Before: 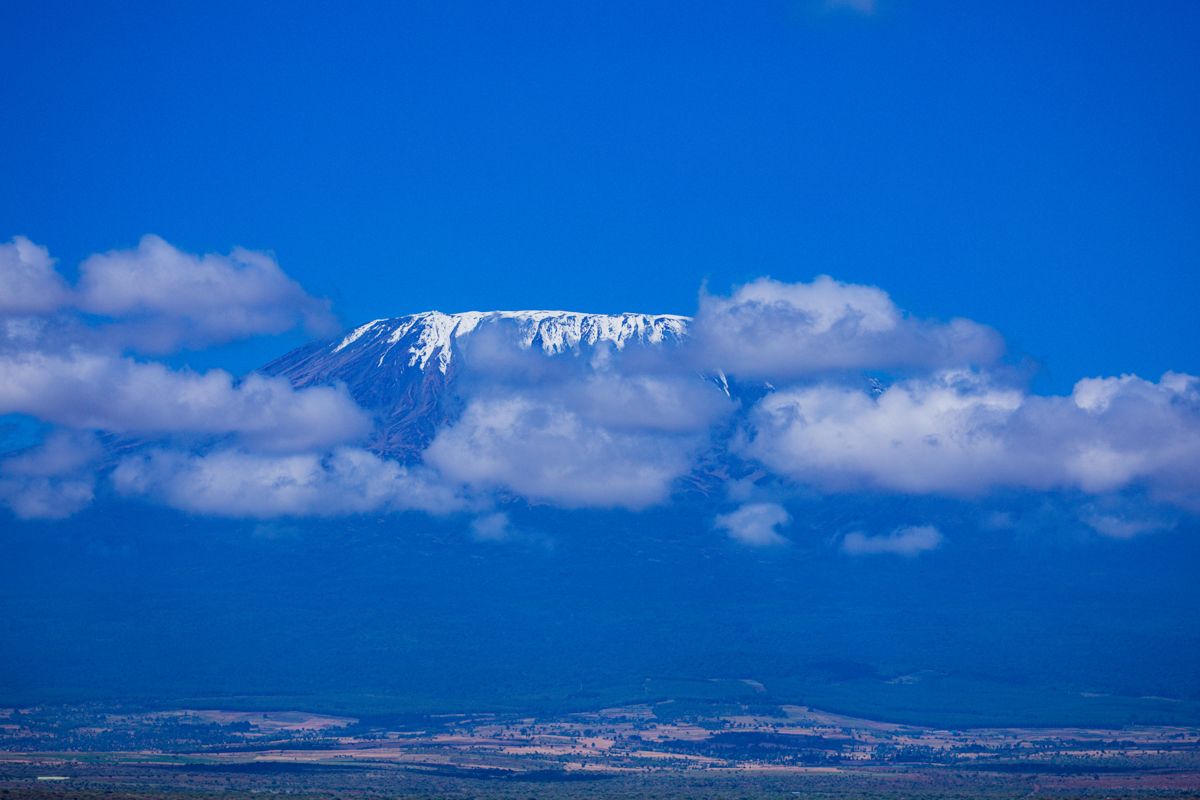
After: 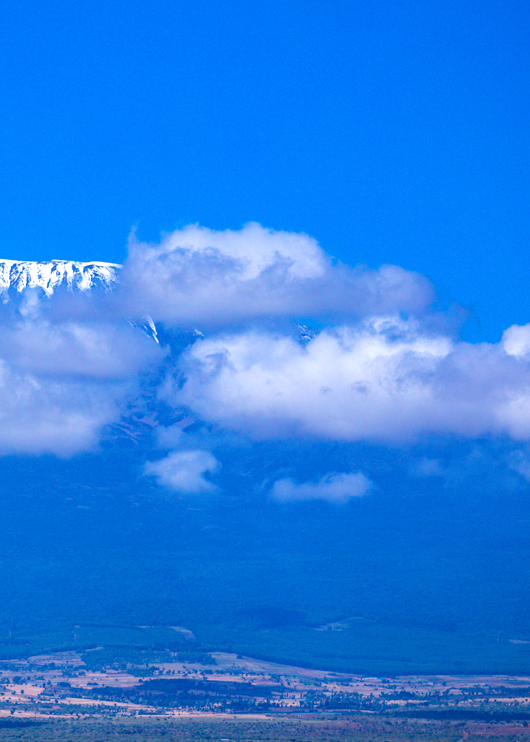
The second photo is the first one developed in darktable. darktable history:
exposure: exposure 0.6 EV, compensate highlight preservation false
crop: left 47.628%, top 6.643%, right 7.874%
